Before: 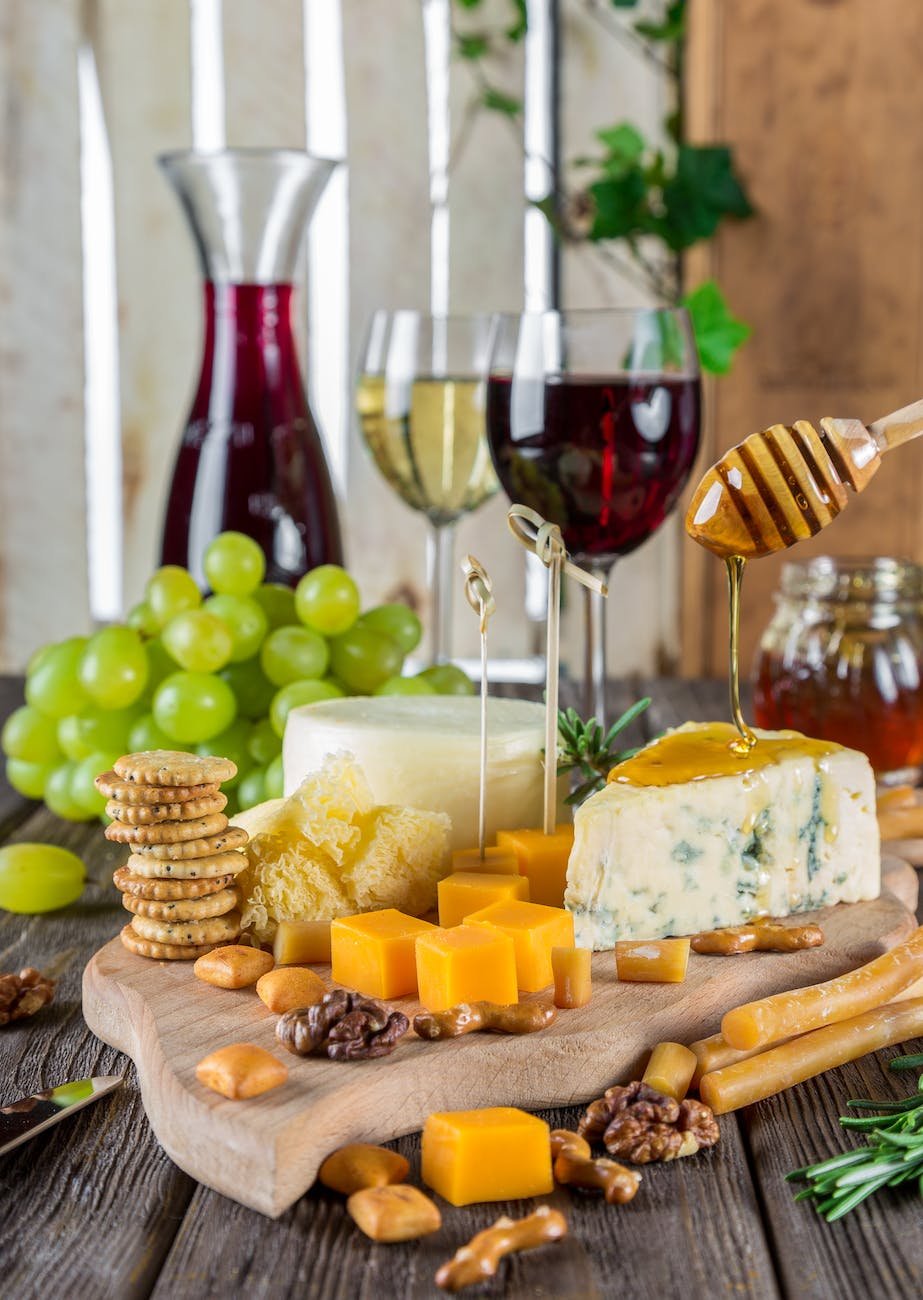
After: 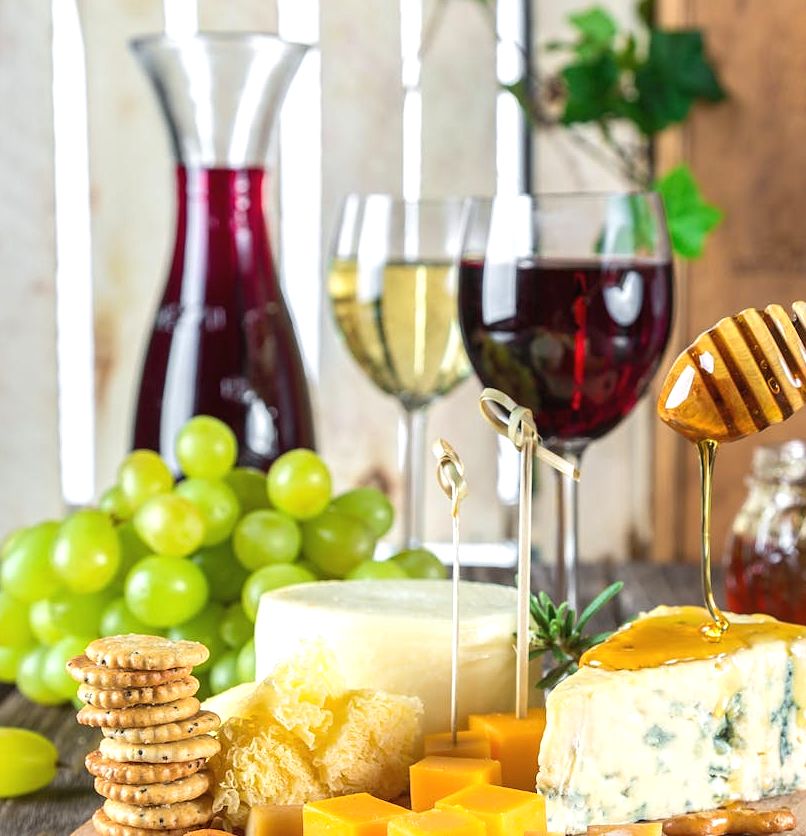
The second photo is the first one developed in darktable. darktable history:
exposure: black level correction -0.002, exposure 0.545 EV, compensate highlight preservation false
sharpen: amount 0.204
crop: left 3.047%, top 8.99%, right 9.618%, bottom 26.639%
